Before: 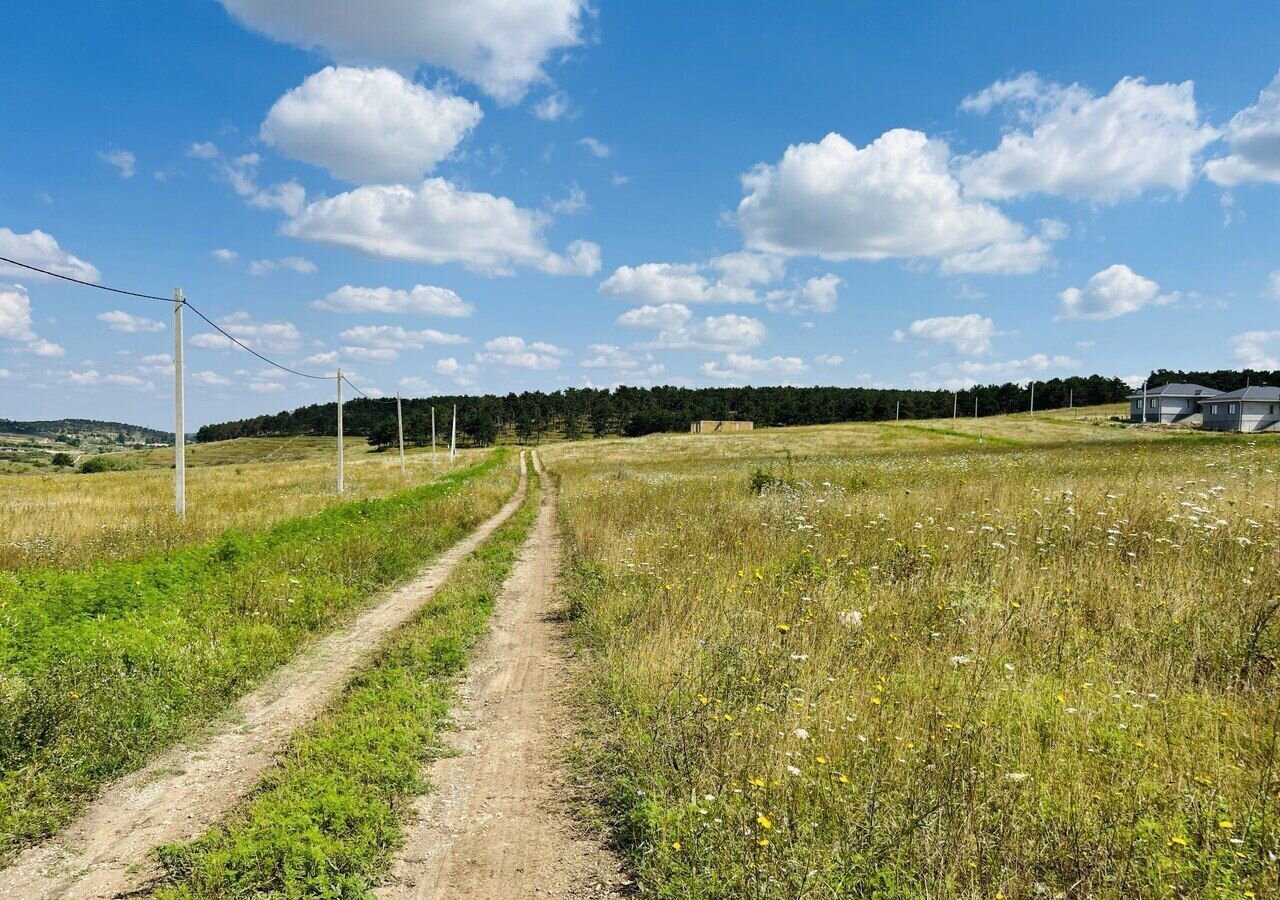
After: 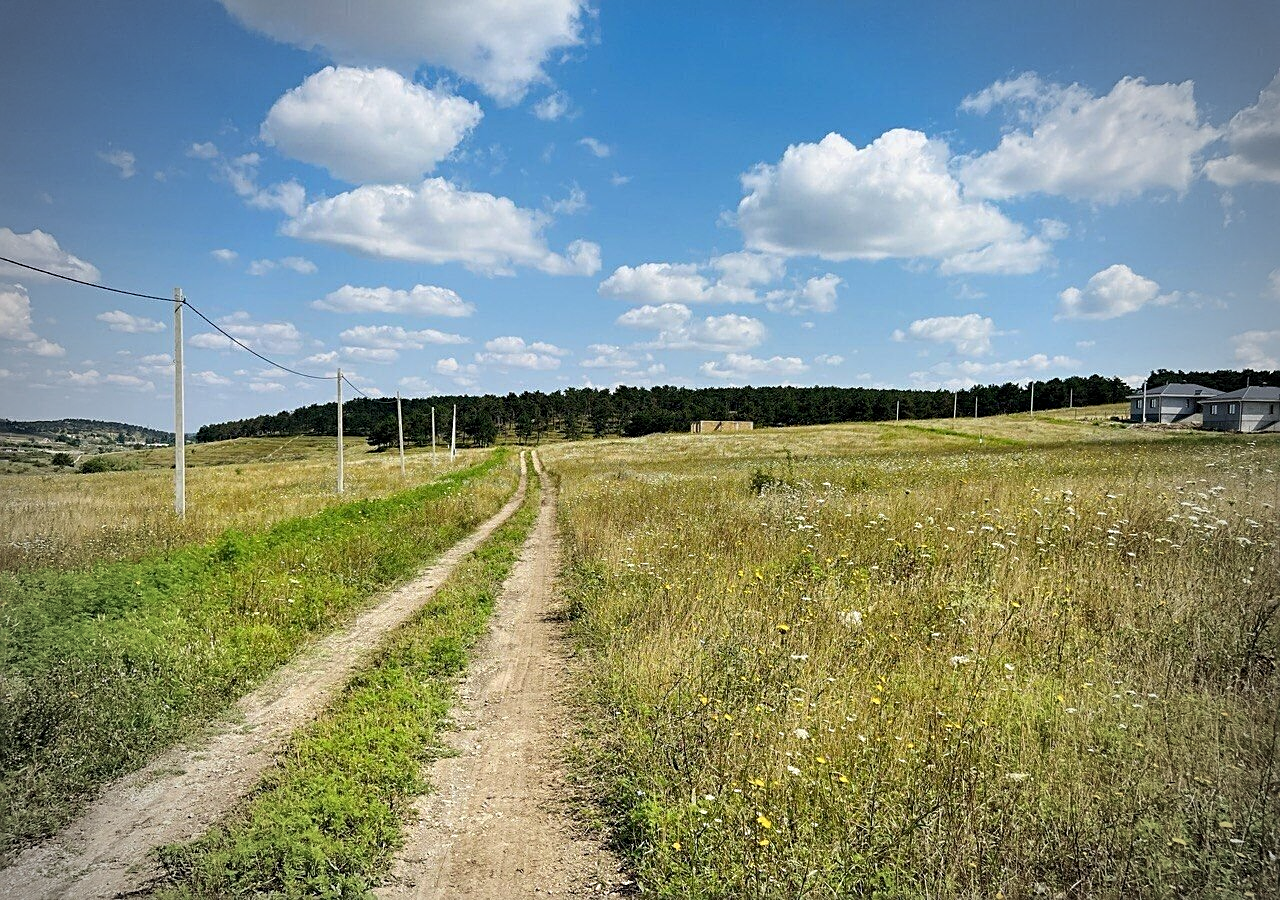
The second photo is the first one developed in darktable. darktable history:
vignetting: fall-off start 67.25%, width/height ratio 1.008
exposure: black level correction 0.002, compensate highlight preservation false
color zones: curves: ch1 [(0, 0.469) (0.001, 0.469) (0.12, 0.446) (0.248, 0.469) (0.5, 0.5) (0.748, 0.5) (0.999, 0.469) (1, 0.469)]
sharpen: on, module defaults
